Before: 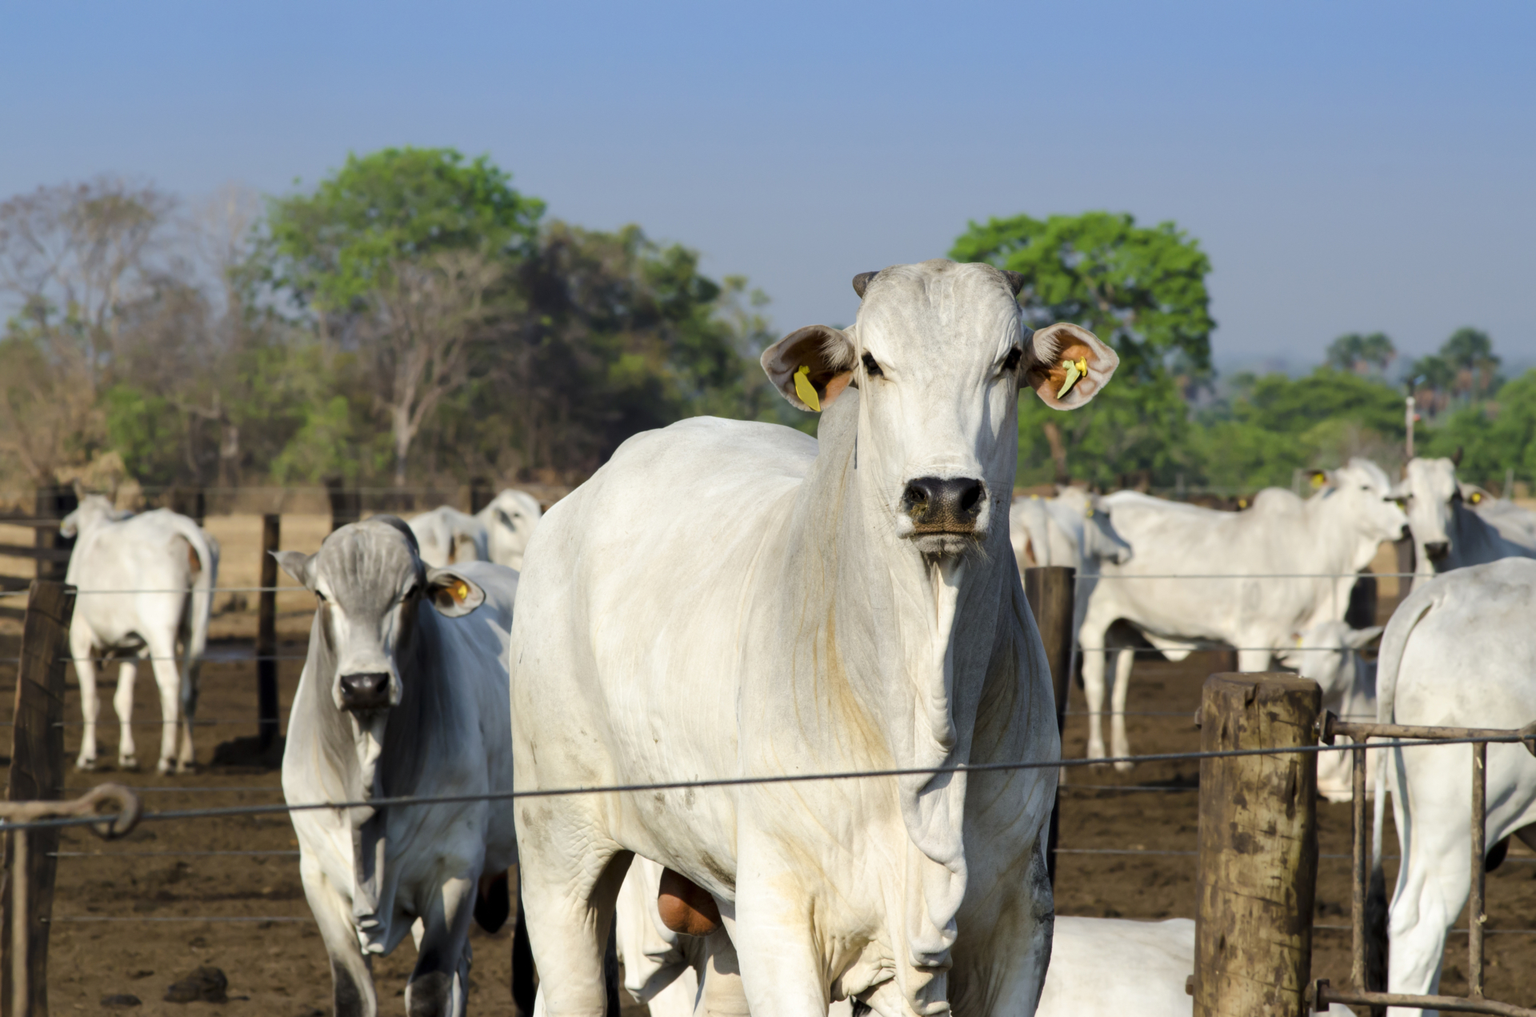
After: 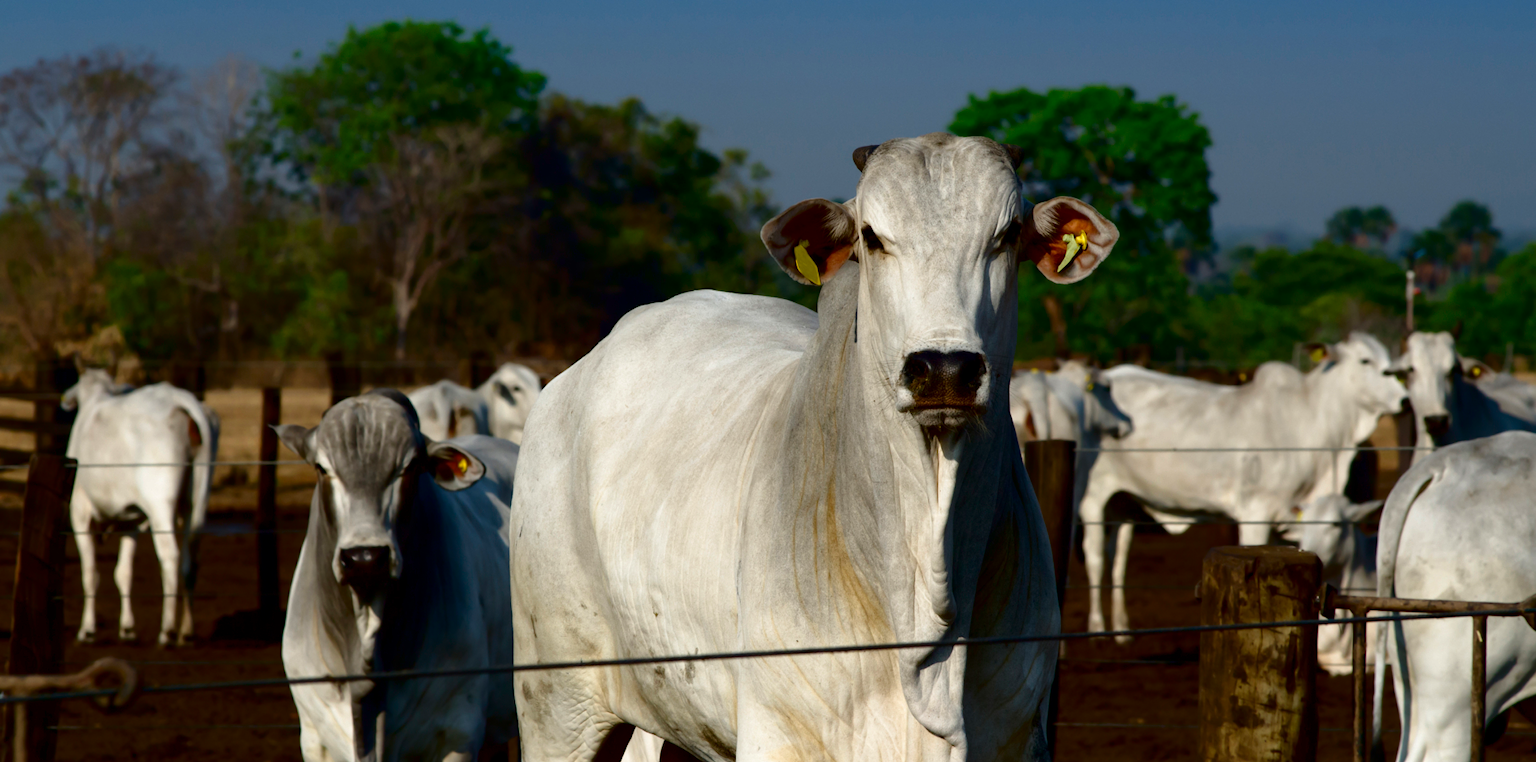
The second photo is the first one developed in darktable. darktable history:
crop and rotate: top 12.5%, bottom 12.5%
contrast brightness saturation: contrast 0.09, brightness -0.59, saturation 0.17
